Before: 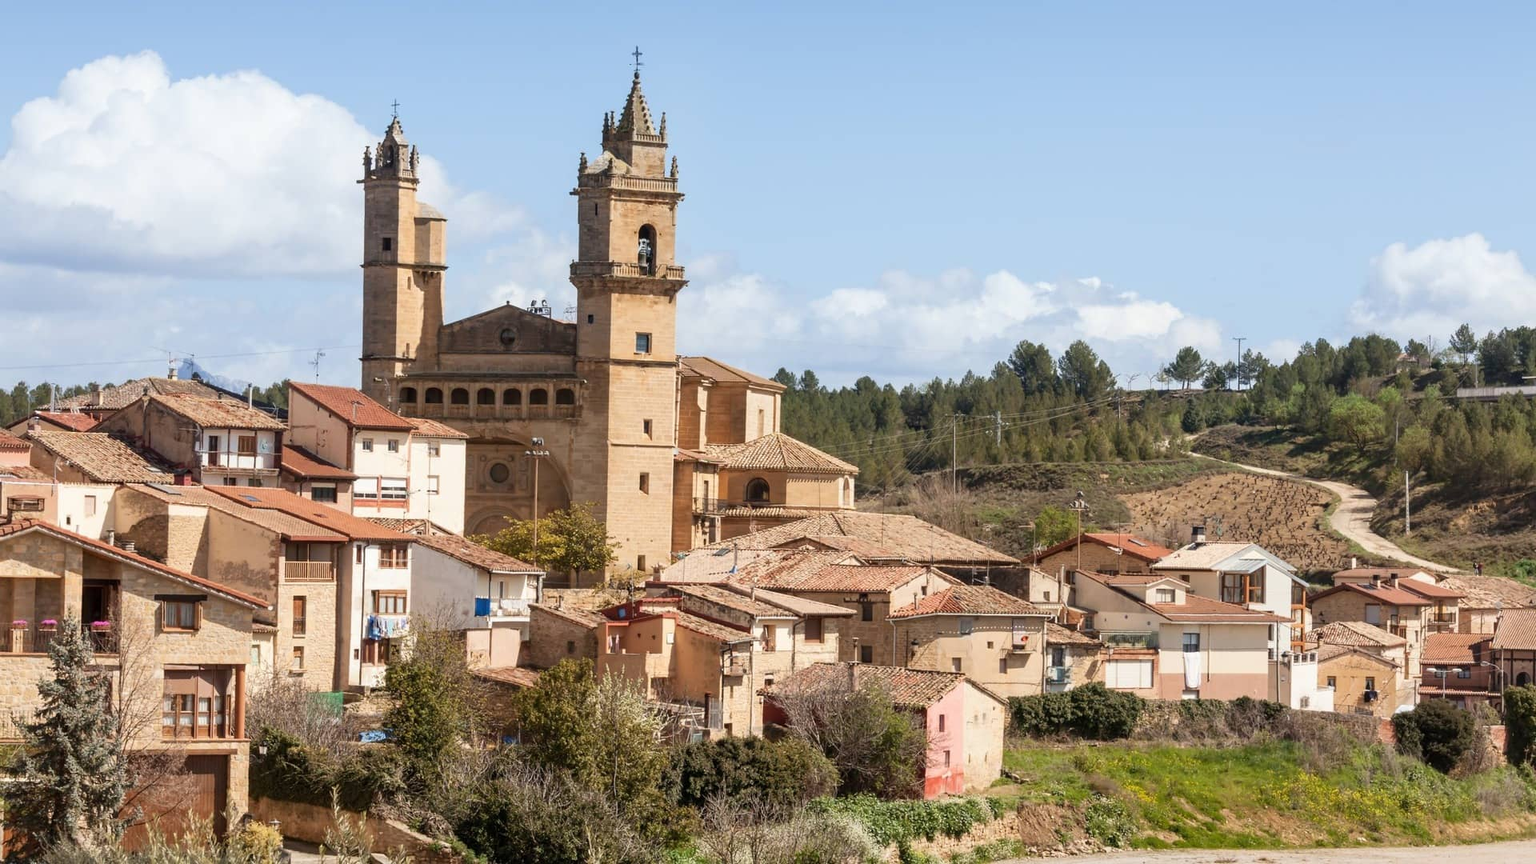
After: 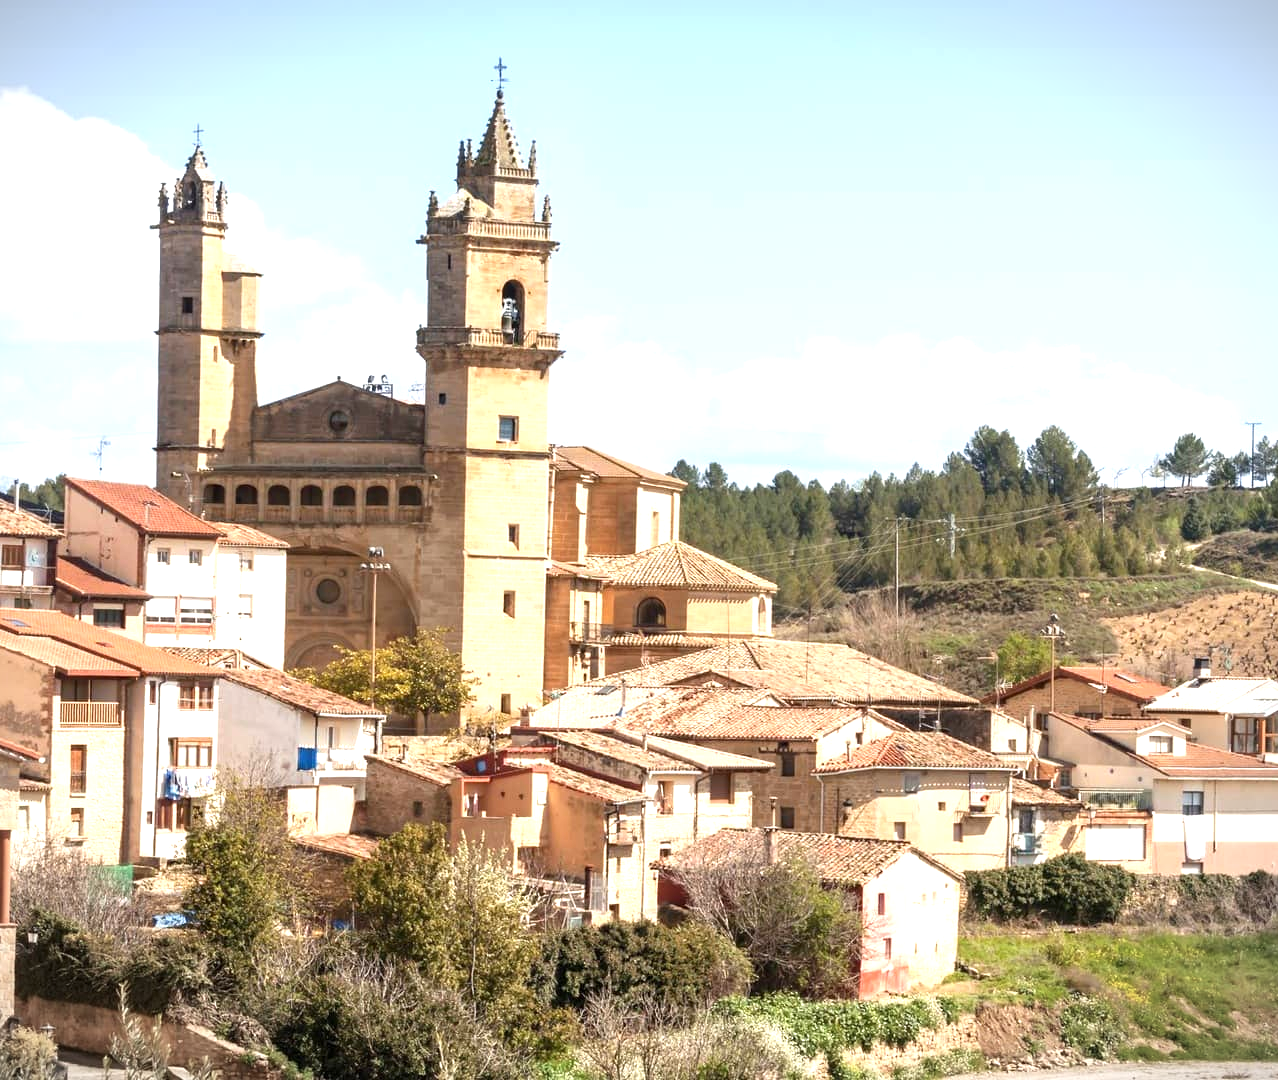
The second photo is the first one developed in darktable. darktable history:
exposure: exposure 0.921 EV, compensate exposure bias true, compensate highlight preservation false
vignetting: fall-off start 97.2%, width/height ratio 1.181
crop and rotate: left 15.462%, right 17.969%
